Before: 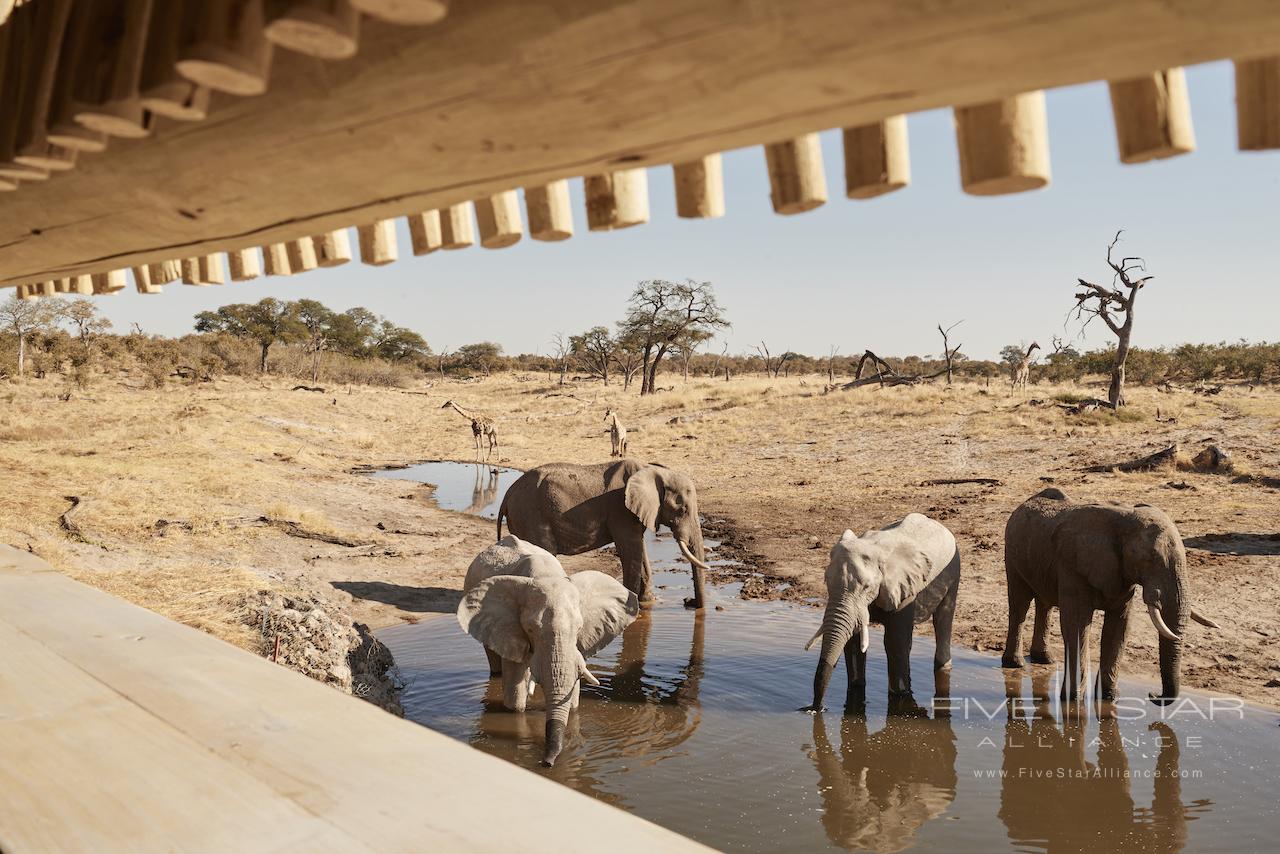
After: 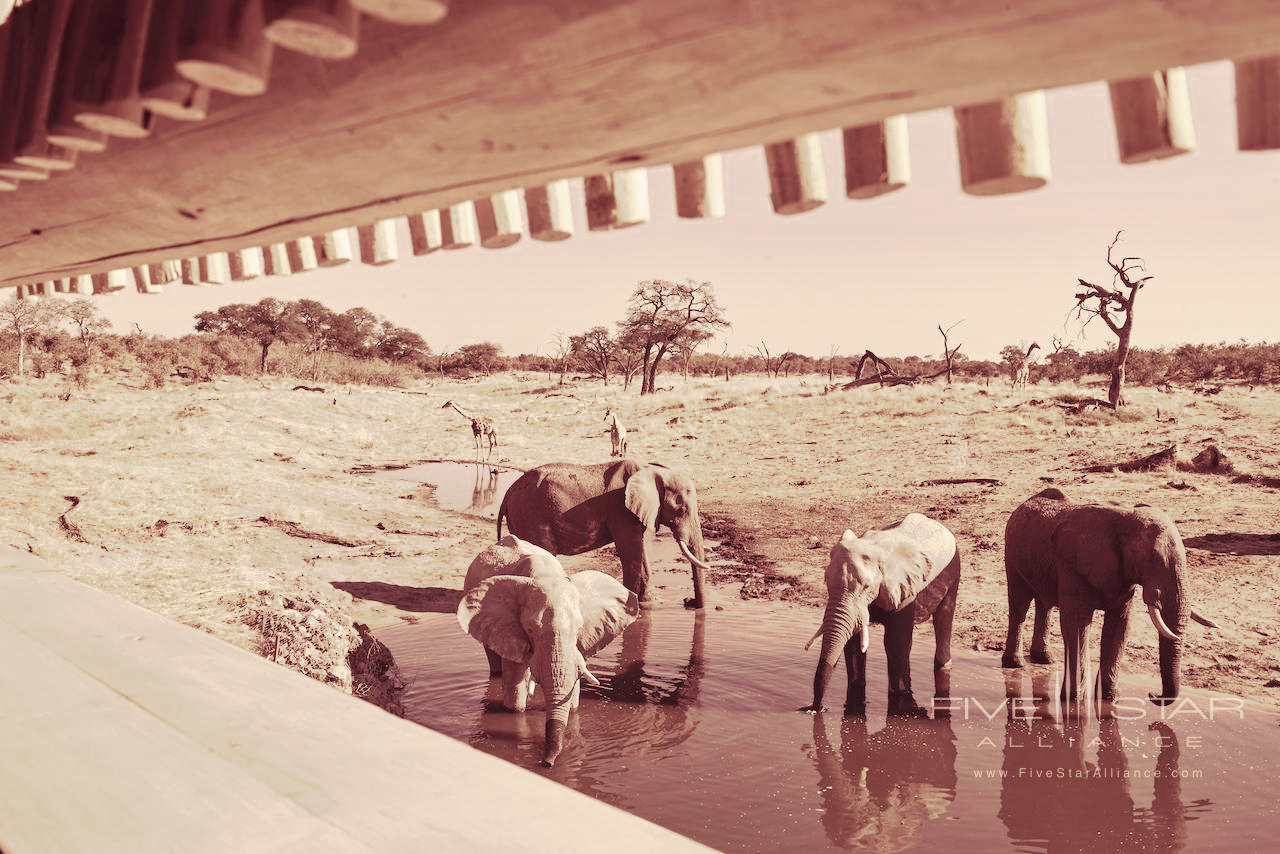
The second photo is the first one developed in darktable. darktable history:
tone curve: curves: ch0 [(0, 0) (0.003, 0.024) (0.011, 0.029) (0.025, 0.044) (0.044, 0.072) (0.069, 0.104) (0.1, 0.131) (0.136, 0.159) (0.177, 0.191) (0.224, 0.245) (0.277, 0.298) (0.335, 0.354) (0.399, 0.428) (0.468, 0.503) (0.543, 0.596) (0.623, 0.684) (0.709, 0.781) (0.801, 0.843) (0.898, 0.946) (1, 1)], preserve colors none
color look up table: target L [93.89, 92.75, 91.23, 83.76, 79.41, 78.52, 71.8, 69.47, 61.57, 51.82, 22.09, 3.943, 200.39, 88.82, 79.69, 68.29, 72.95, 59.35, 66.59, 55.69, 57.39, 54.43, 43.8, 36.33, 30.47, 25.55, 97.54, 76.26, 74.21, 83.47, 90.79, 80.8, 62.77, 91.53, 59.67, 85.07, 79.7, 43.71, 43.02, 43.71, 61, 16.31, 91.99, 94.02, 80.33, 91.02, 72, 35.51, 33.63], target a [-2.923, -4.447, -12.66, -7.278, 2.289, -12.1, -1.019, -13.23, 7.24, 1.045, 7.067, 7.49, 0, -0.318, 11.66, 8.619, 26.61, 15.24, 11.29, 54.82, 45.15, 29.14, 52.3, 43.24, 26.61, 27.87, 0.27, 8.391, 23.81, 11.48, 3.993, 2.435, 55.69, 0.264, 58.47, 7.025, 2.62, 27.2, 41.72, 39.85, 10.46, 28.85, -4.968, 2.12, -1.003, -0.452, 5.643, 14.95, 19.49], target b [7.661, 15.53, 8.13, 31.75, 26.43, 26.74, 15.97, 30.31, 20.25, 24.2, 13.79, 1.961, 0, 31.83, 37.92, 18.82, 23.94, 12.91, 28.8, 18.23, 5.212, 19.84, 16.6, 15.88, 16.38, 7.98, 5.106, 15.33, 7.656, -5.887, -3.233, 15.75, -12.66, -2.936, -38.63, -4.113, 14.19, 2.695, -6.178, -12.29, 12.06, -0.004, 0.644, -0.569, 13.72, -1.501, 10.11, 7.214, 7.27], num patches 49
